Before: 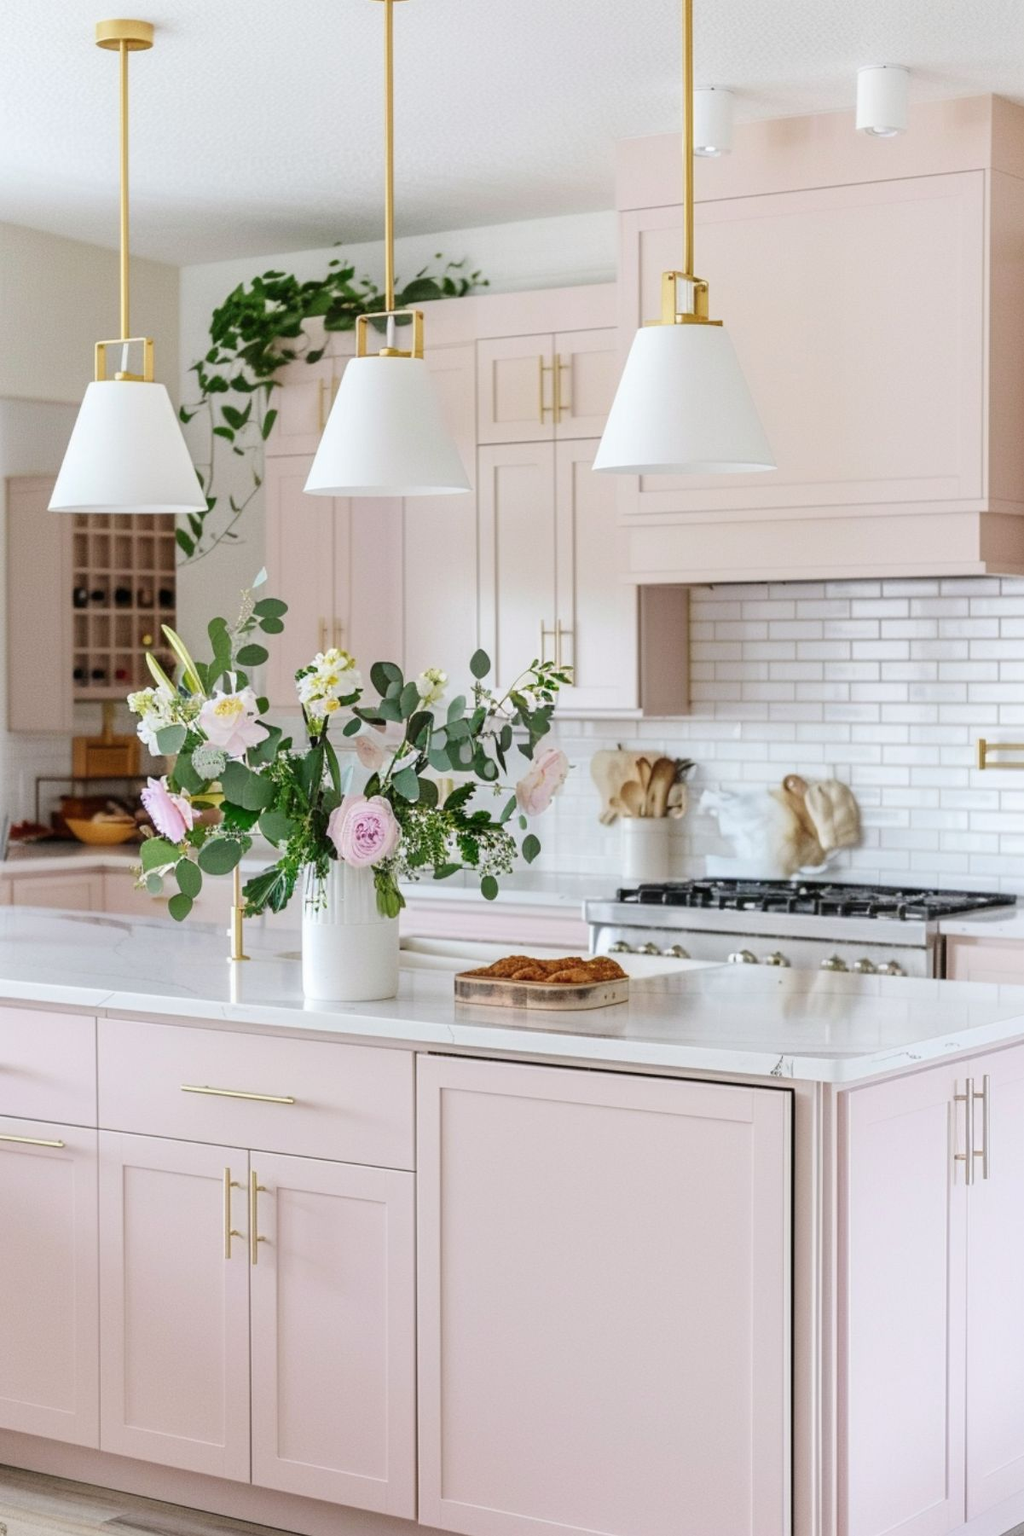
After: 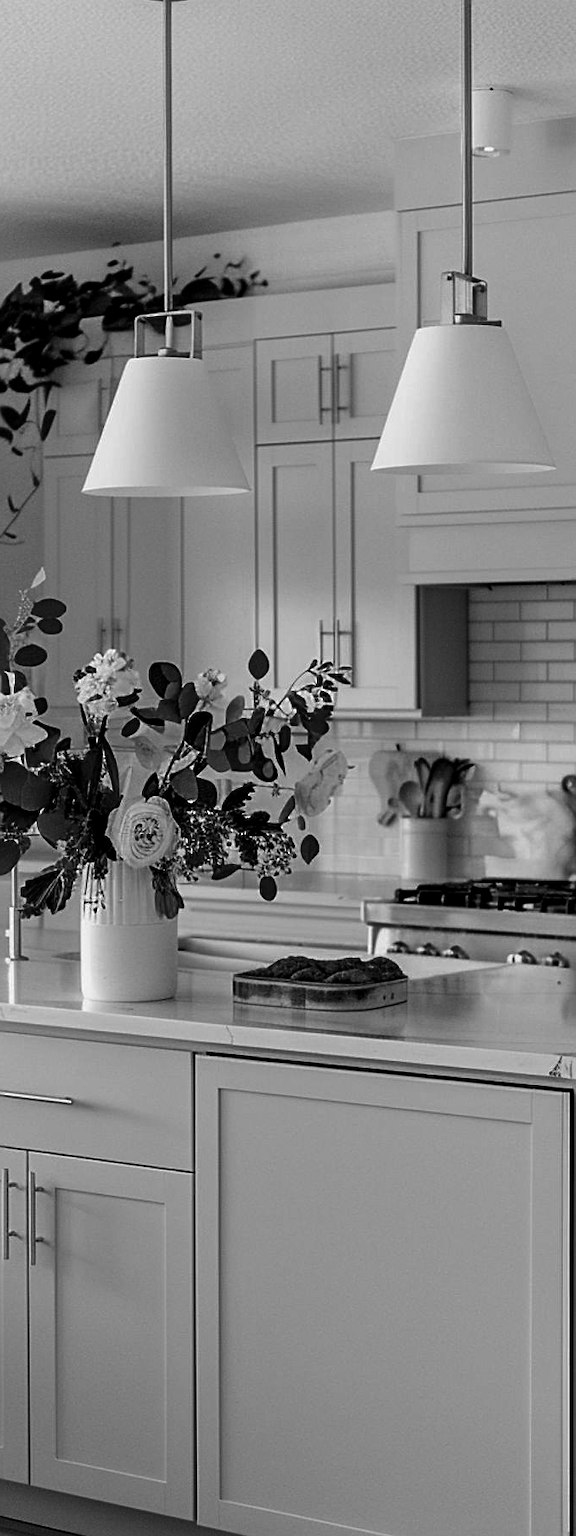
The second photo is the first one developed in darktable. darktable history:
color correction: saturation 2.15
contrast brightness saturation: brightness -0.52
crop: left 21.674%, right 22.086%
exposure: black level correction 0.025, exposure 0.182 EV, compensate highlight preservation false
color balance: lift [1, 1.015, 1.004, 0.985], gamma [1, 0.958, 0.971, 1.042], gain [1, 0.956, 0.977, 1.044]
color balance rgb: shadows lift › luminance -10%, shadows lift › chroma 1%, shadows lift › hue 113°, power › luminance -15%, highlights gain › chroma 0.2%, highlights gain › hue 333°, global offset › luminance 0.5%, perceptual saturation grading › global saturation 20%, perceptual saturation grading › highlights -50%, perceptual saturation grading › shadows 25%, contrast -10%
monochrome: a 32, b 64, size 2.3
sharpen: on, module defaults
